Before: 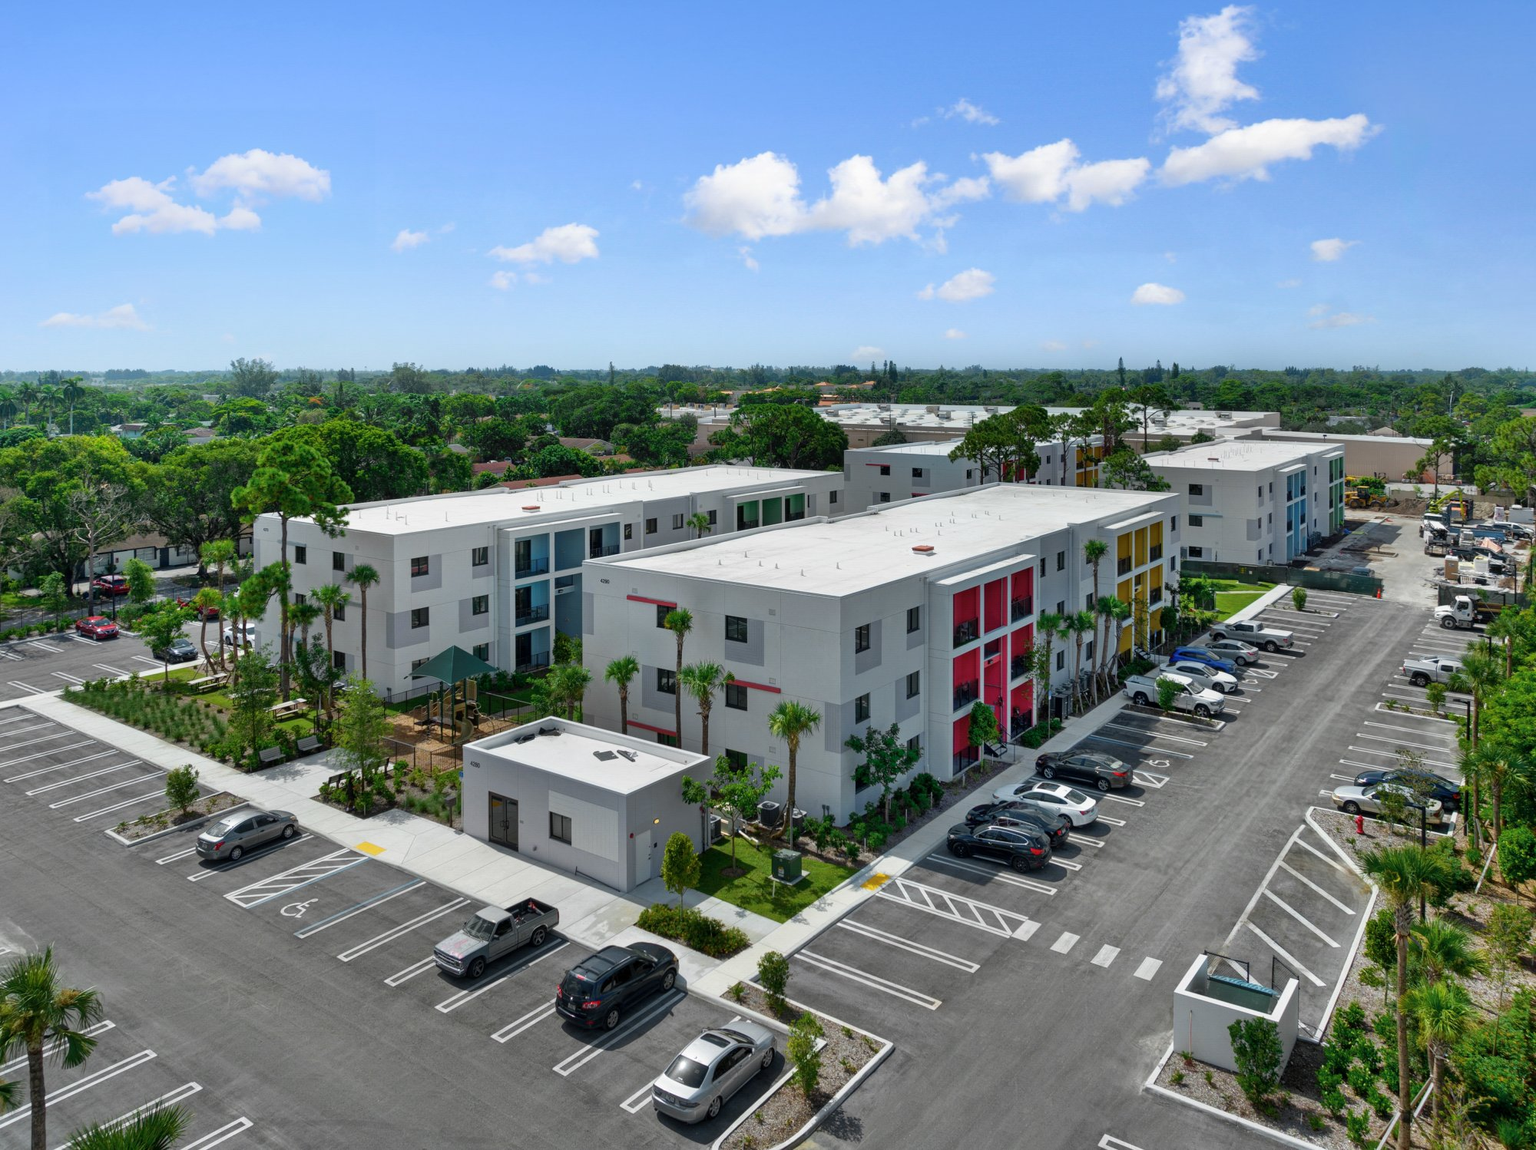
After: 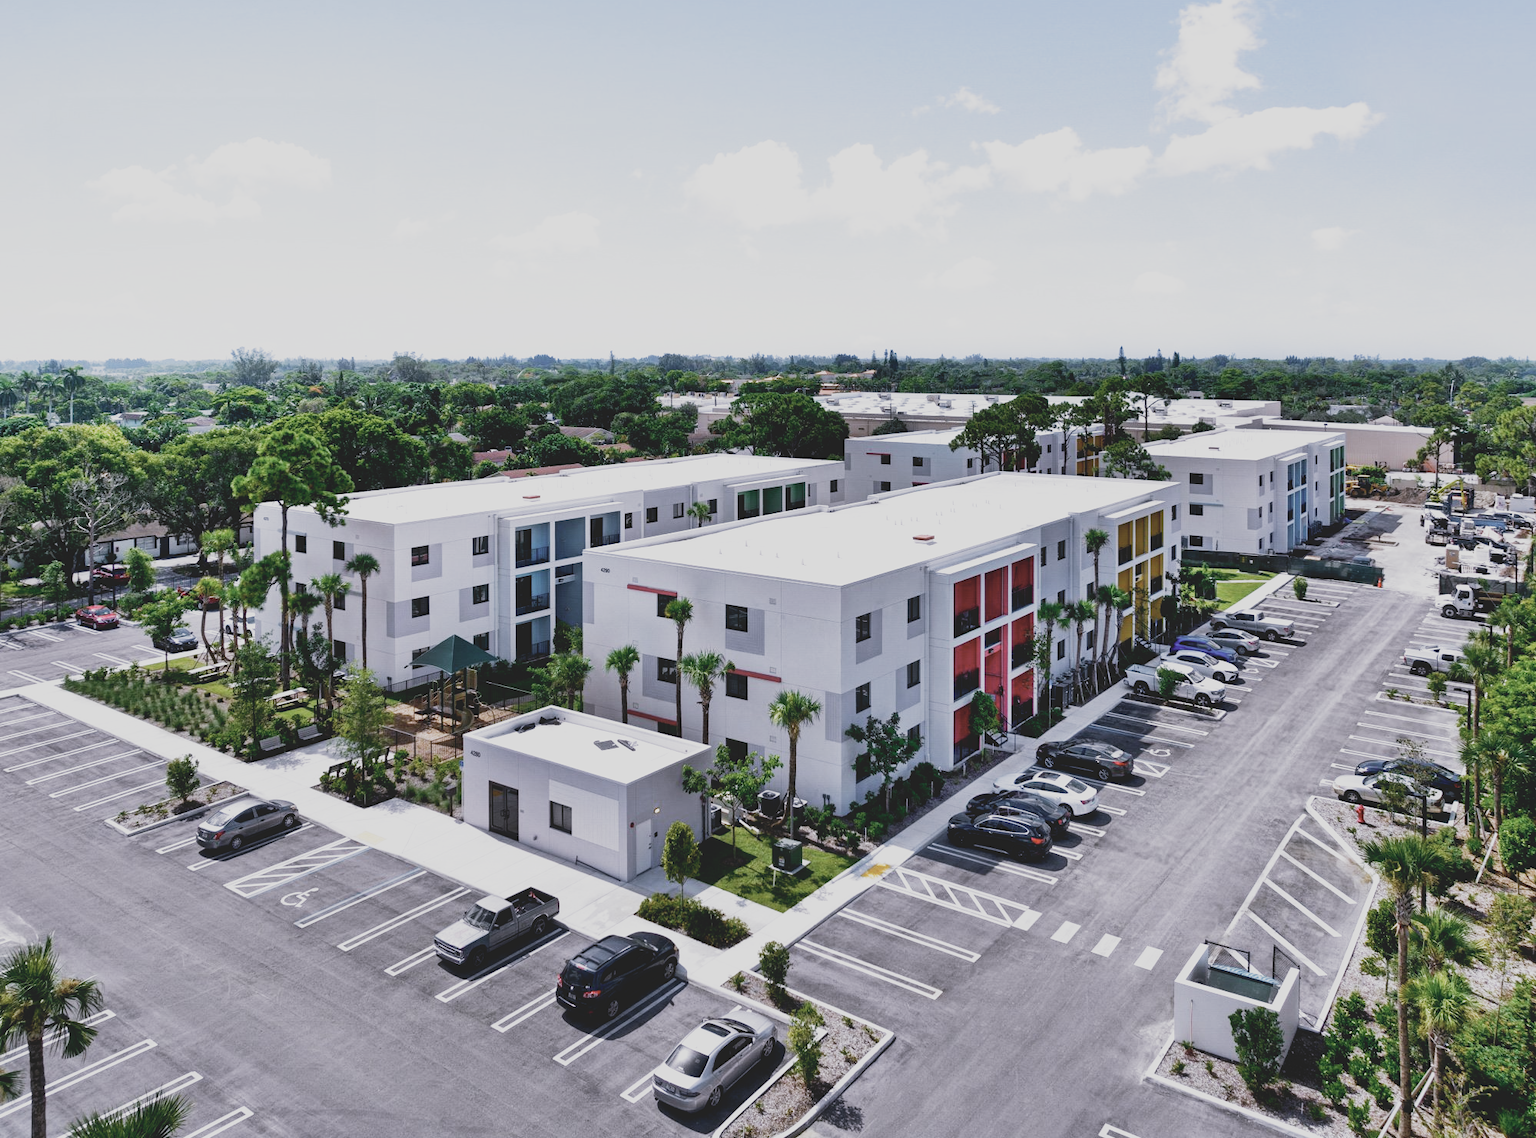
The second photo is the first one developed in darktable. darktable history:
filmic rgb: middle gray luminance 12.74%, black relative exposure -10.13 EV, white relative exposure 3.47 EV, threshold 6 EV, target black luminance 0%, hardness 5.74, latitude 44.69%, contrast 1.221, highlights saturation mix 5%, shadows ↔ highlights balance 26.78%, add noise in highlights 0, preserve chrominance no, color science v3 (2019), use custom middle-gray values true, iterations of high-quality reconstruction 0, contrast in highlights soft, enable highlight reconstruction true
tone equalizer: -8 EV -0.75 EV, -7 EV -0.7 EV, -6 EV -0.6 EV, -5 EV -0.4 EV, -3 EV 0.4 EV, -2 EV 0.6 EV, -1 EV 0.7 EV, +0 EV 0.75 EV, edges refinement/feathering 500, mask exposure compensation -1.57 EV, preserve details no
crop: top 1.049%, right 0.001%
white balance: red 1.042, blue 1.17
contrast brightness saturation: contrast -0.26, saturation -0.43
